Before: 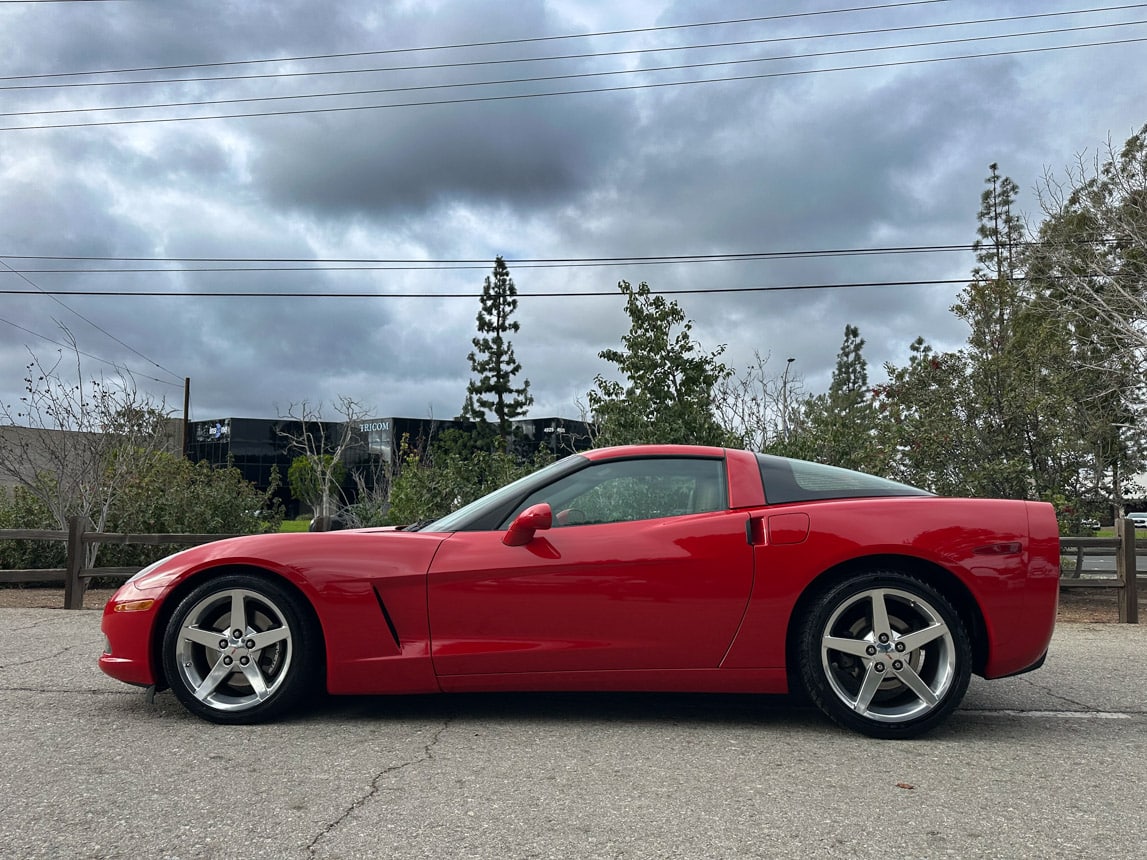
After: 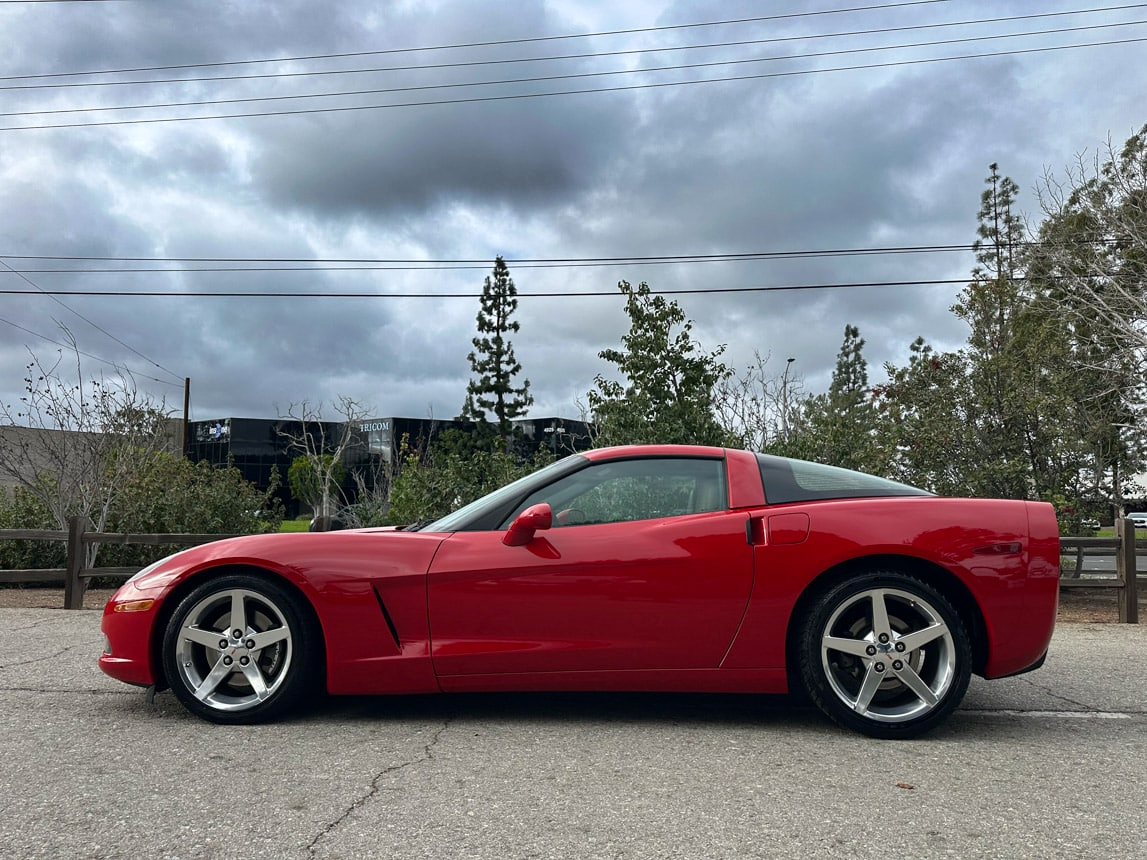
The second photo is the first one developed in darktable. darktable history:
shadows and highlights: shadows -30.5, highlights 30.35
